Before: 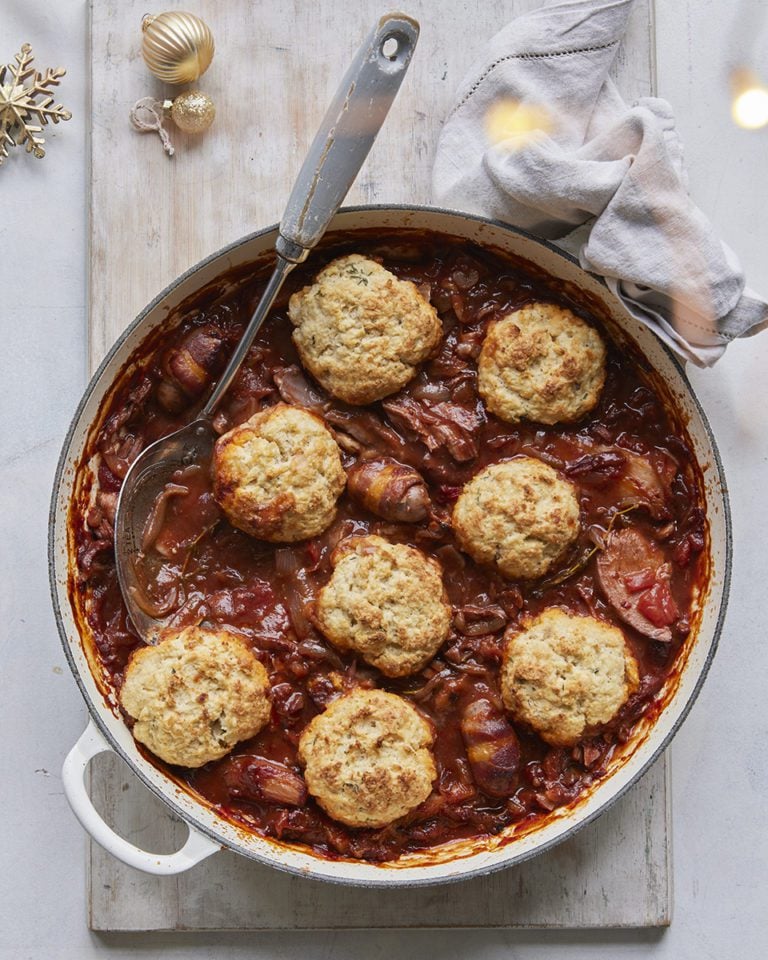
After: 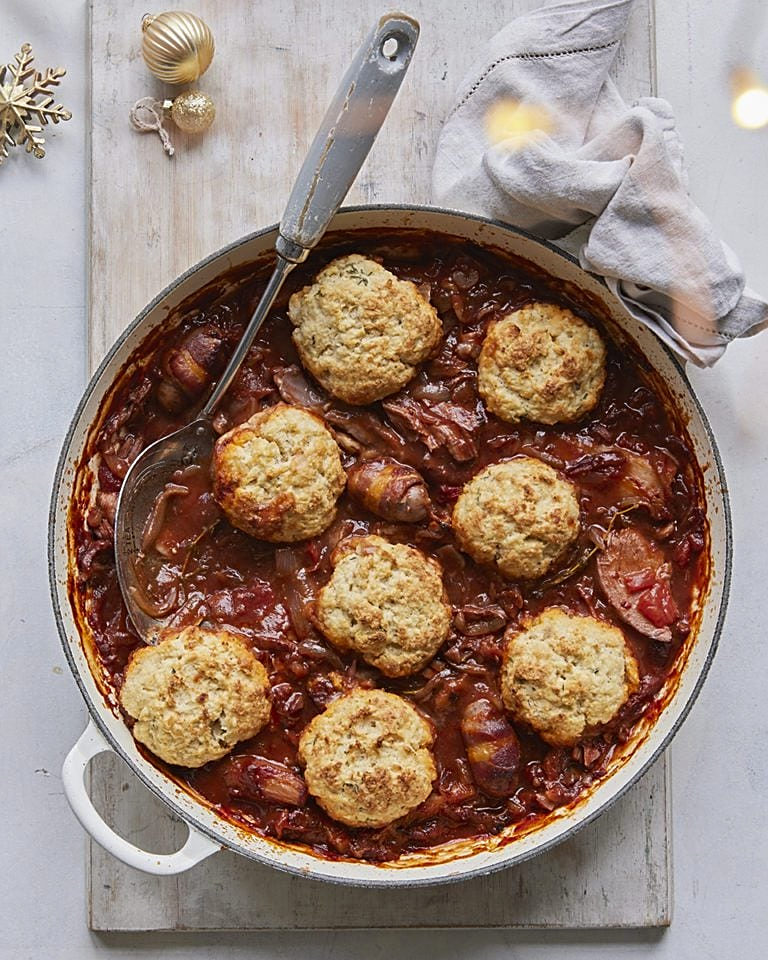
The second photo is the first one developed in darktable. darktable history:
contrast brightness saturation: contrast -0.024, brightness -0.007, saturation 0.041
sharpen: on, module defaults
